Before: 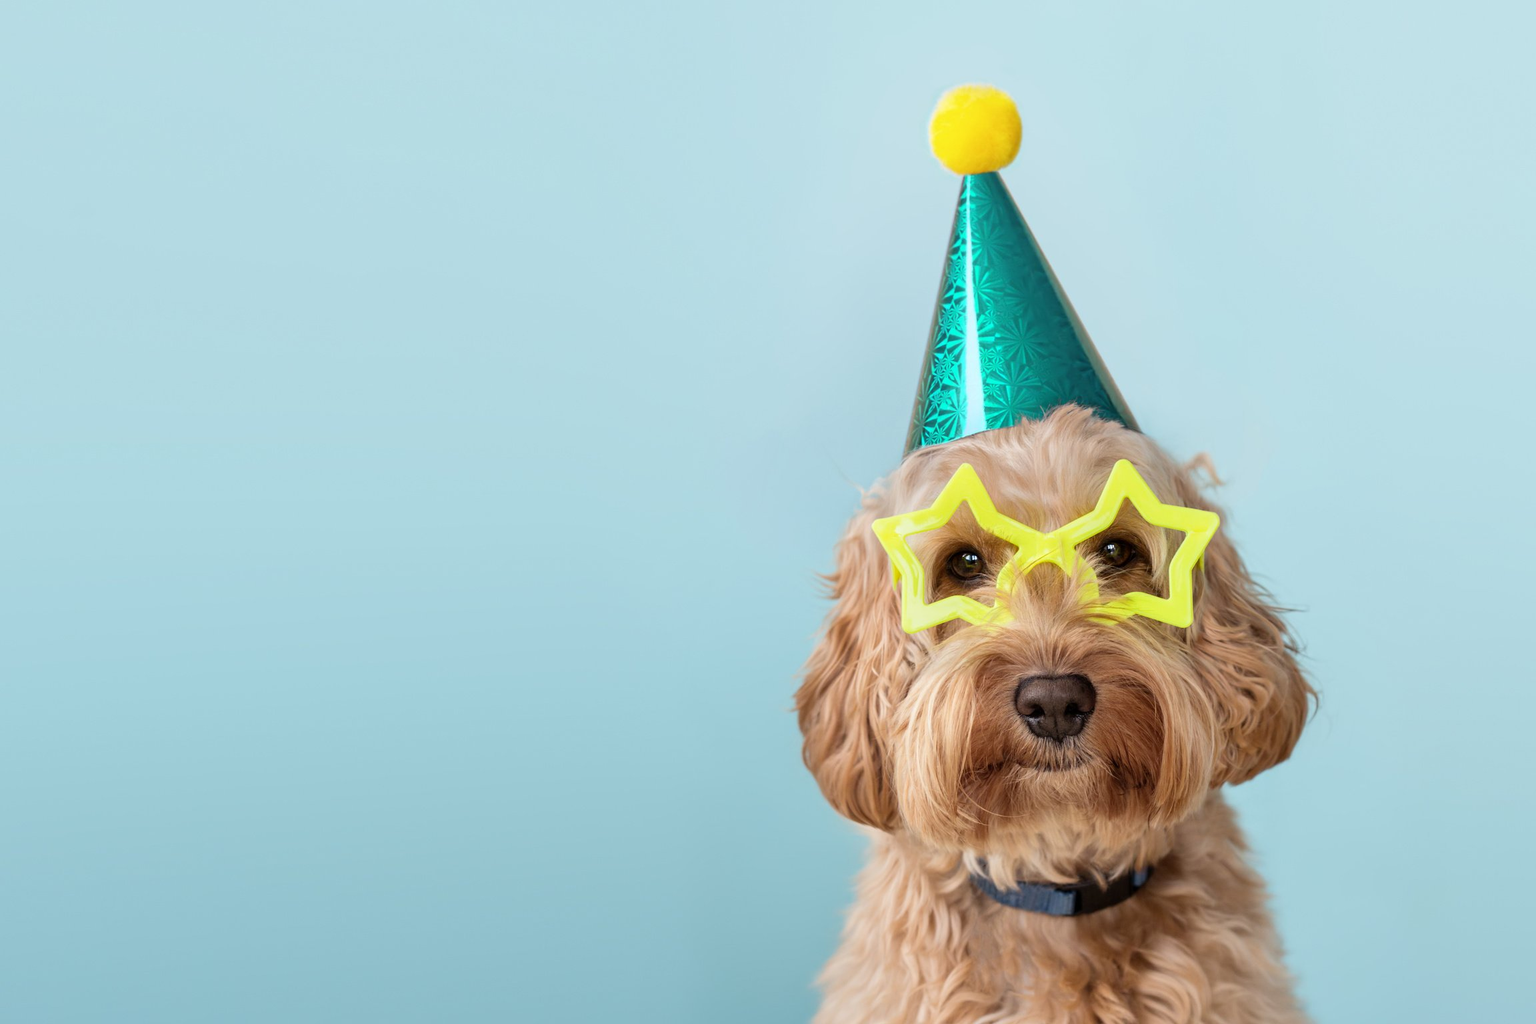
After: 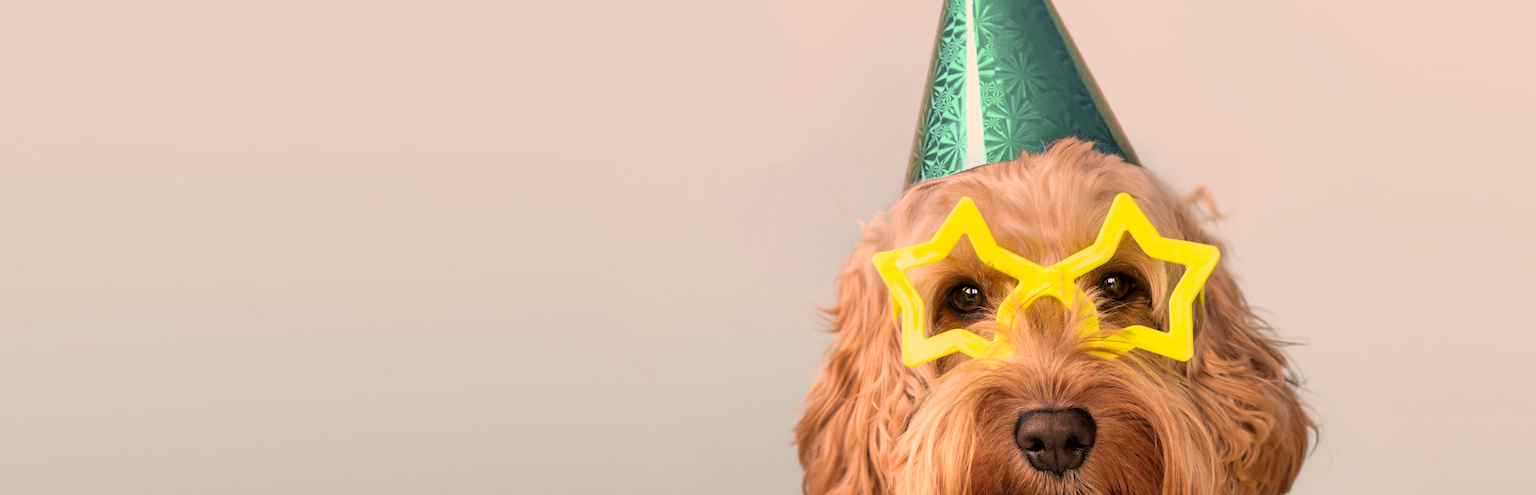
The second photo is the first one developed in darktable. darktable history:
crop and rotate: top 26.056%, bottom 25.543%
color correction: highlights a* 21.88, highlights b* 22.25
